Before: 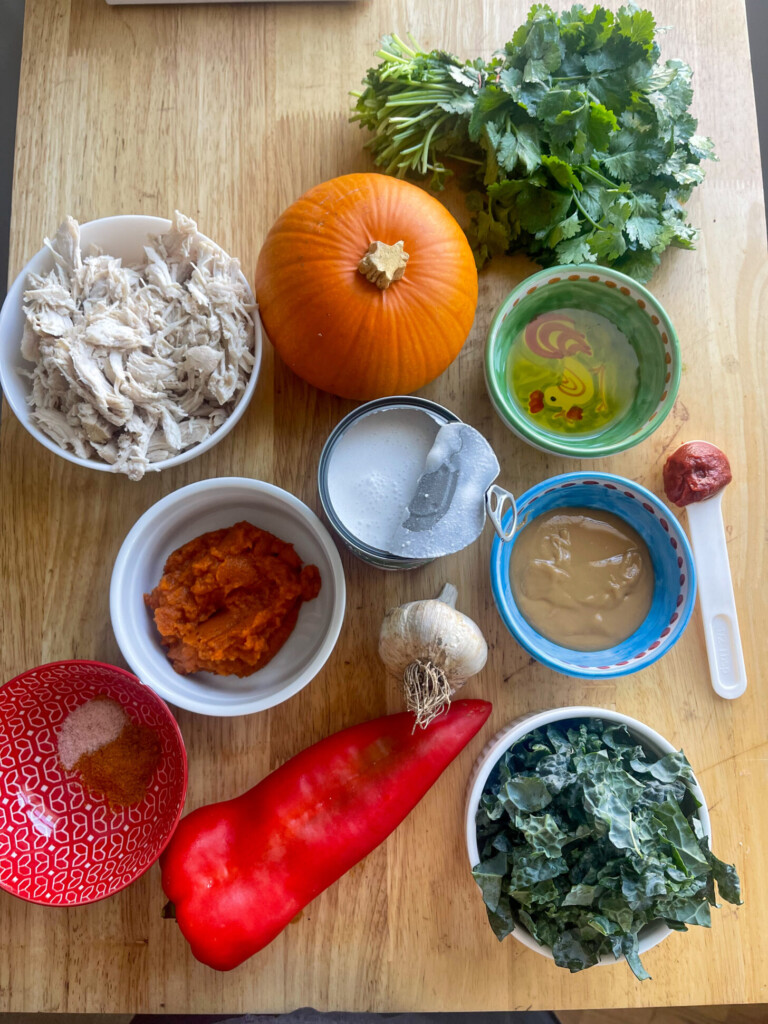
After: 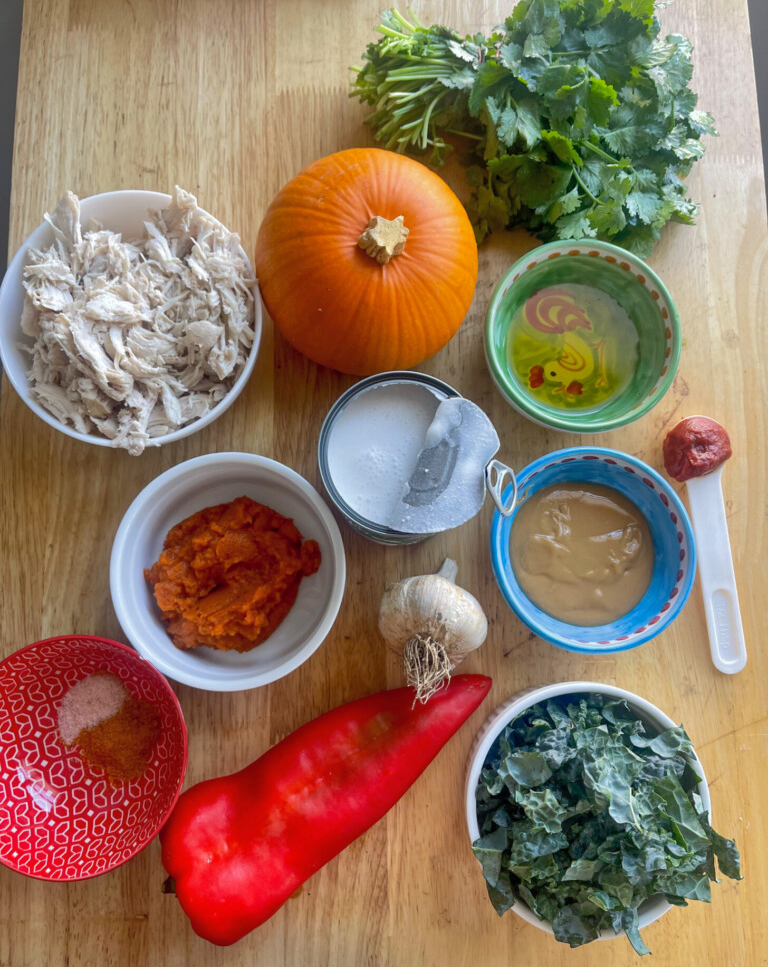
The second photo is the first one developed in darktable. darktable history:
shadows and highlights: on, module defaults
crop and rotate: top 2.479%, bottom 3.018%
